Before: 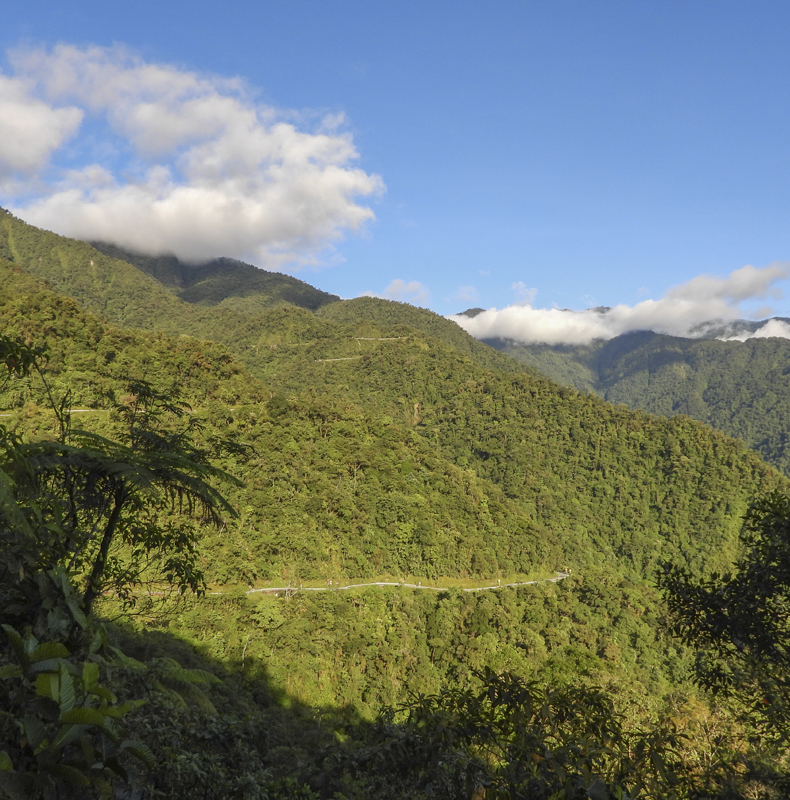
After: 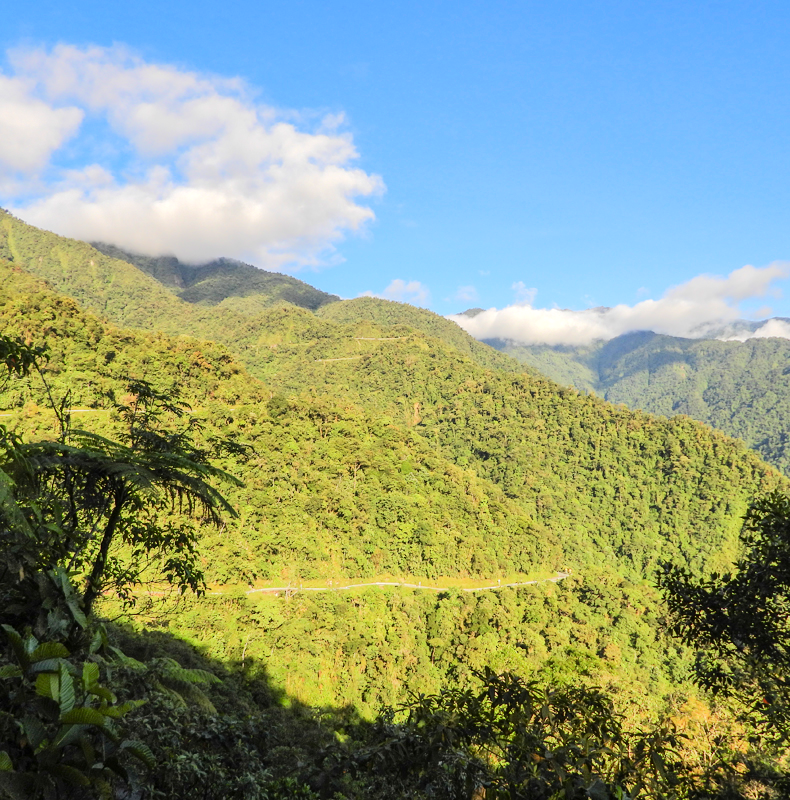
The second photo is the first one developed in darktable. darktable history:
tone equalizer: -7 EV 0.155 EV, -6 EV 0.631 EV, -5 EV 1.14 EV, -4 EV 1.37 EV, -3 EV 1.18 EV, -2 EV 0.6 EV, -1 EV 0.158 EV, edges refinement/feathering 500, mask exposure compensation -1.57 EV, preserve details no
